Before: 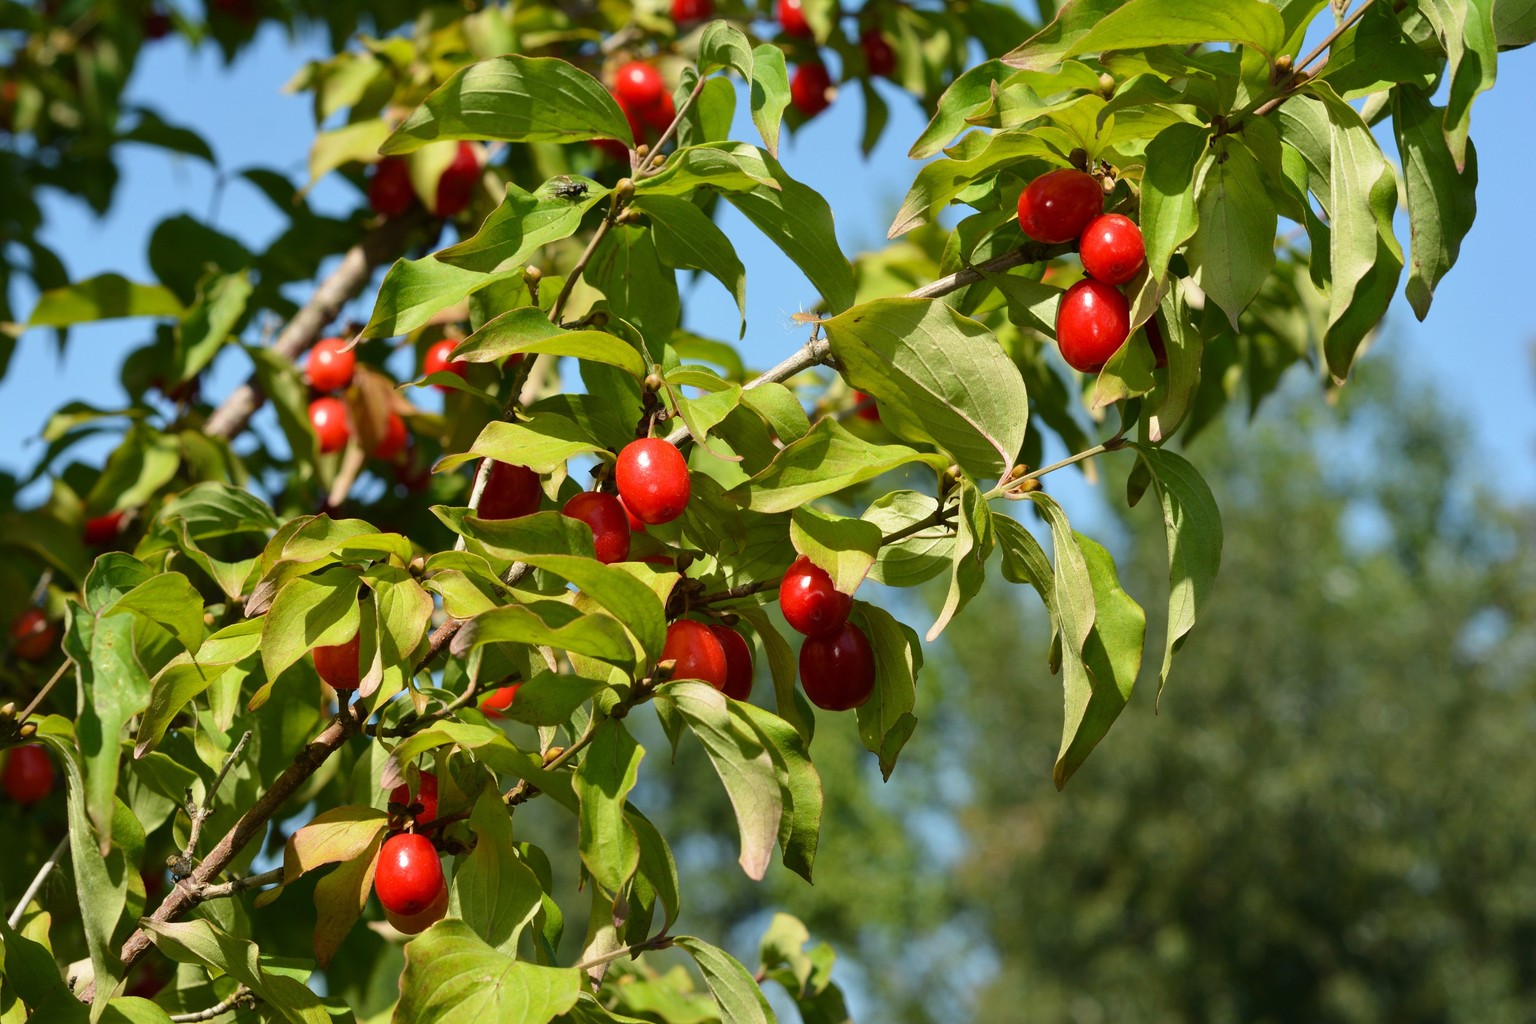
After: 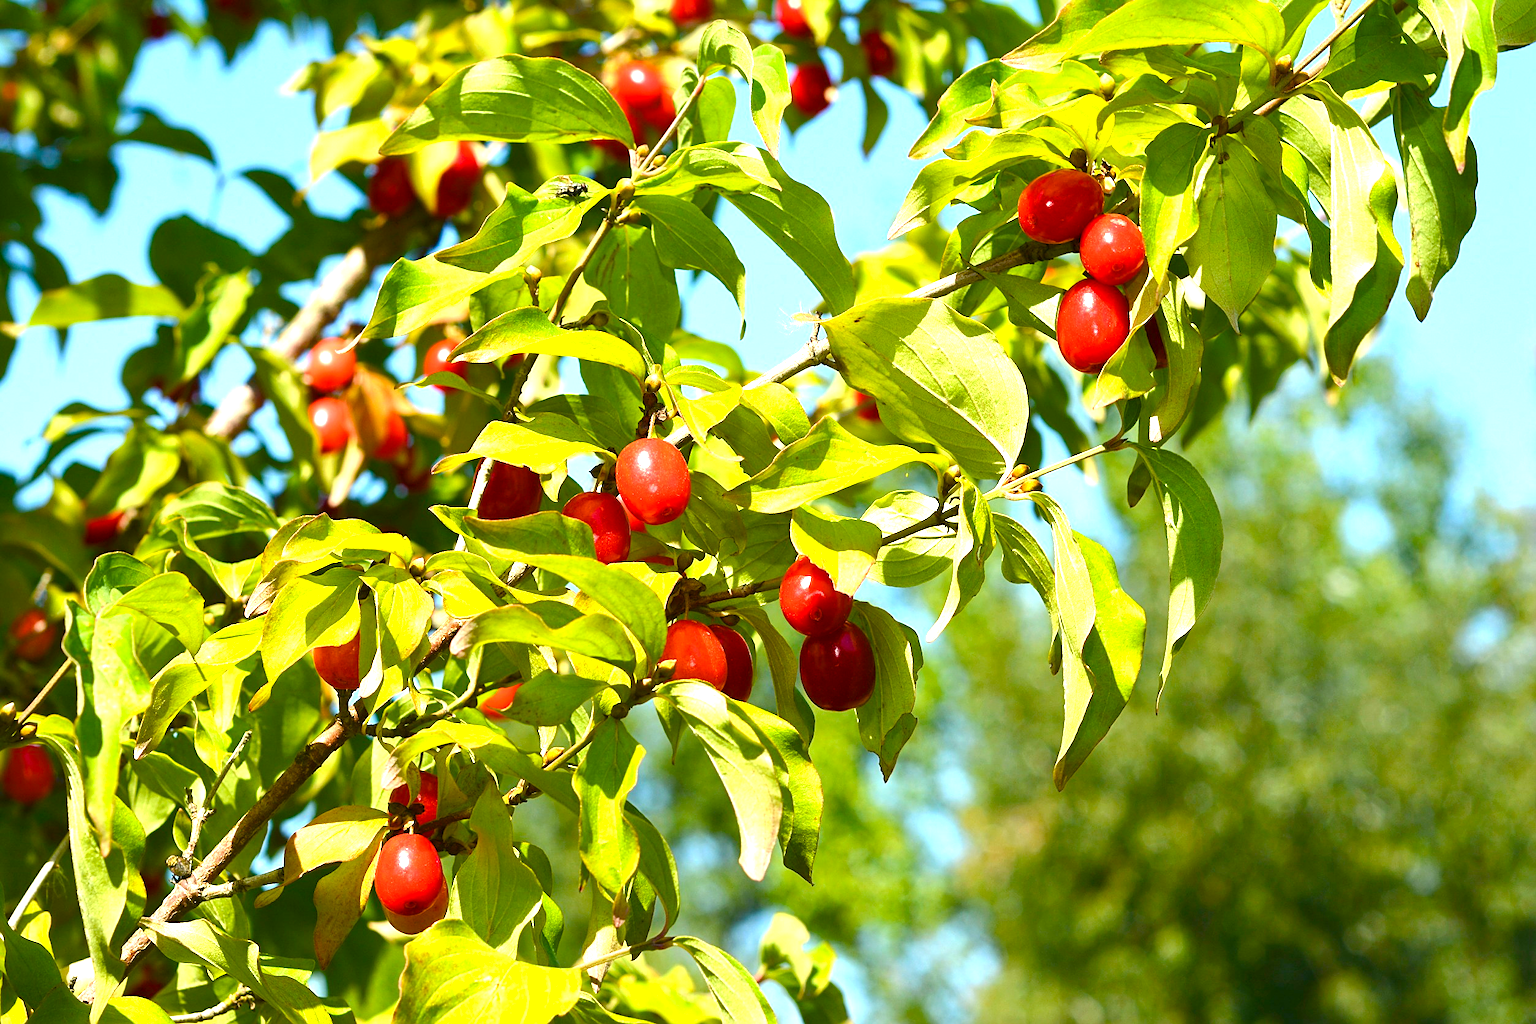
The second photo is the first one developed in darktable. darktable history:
color balance rgb: perceptual saturation grading › global saturation 20%, perceptual saturation grading › highlights -25.155%, perceptual saturation grading › shadows 25.443%, global vibrance 40.269%
exposure: black level correction 0, exposure 1.408 EV, compensate exposure bias true, compensate highlight preservation false
sharpen: on, module defaults
